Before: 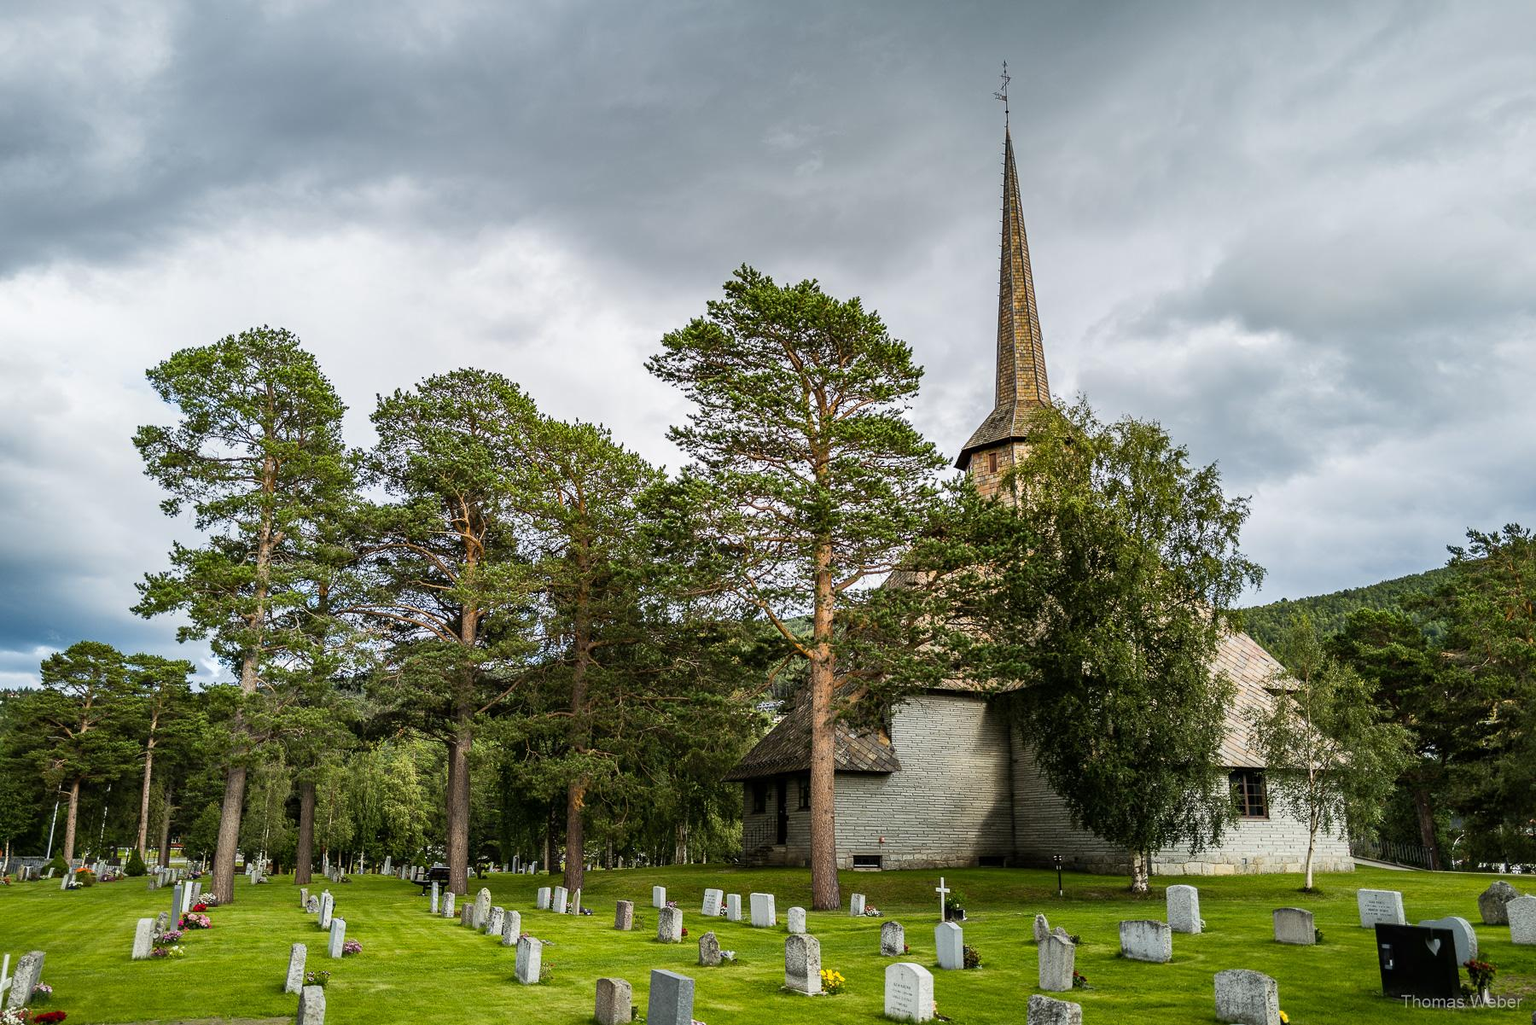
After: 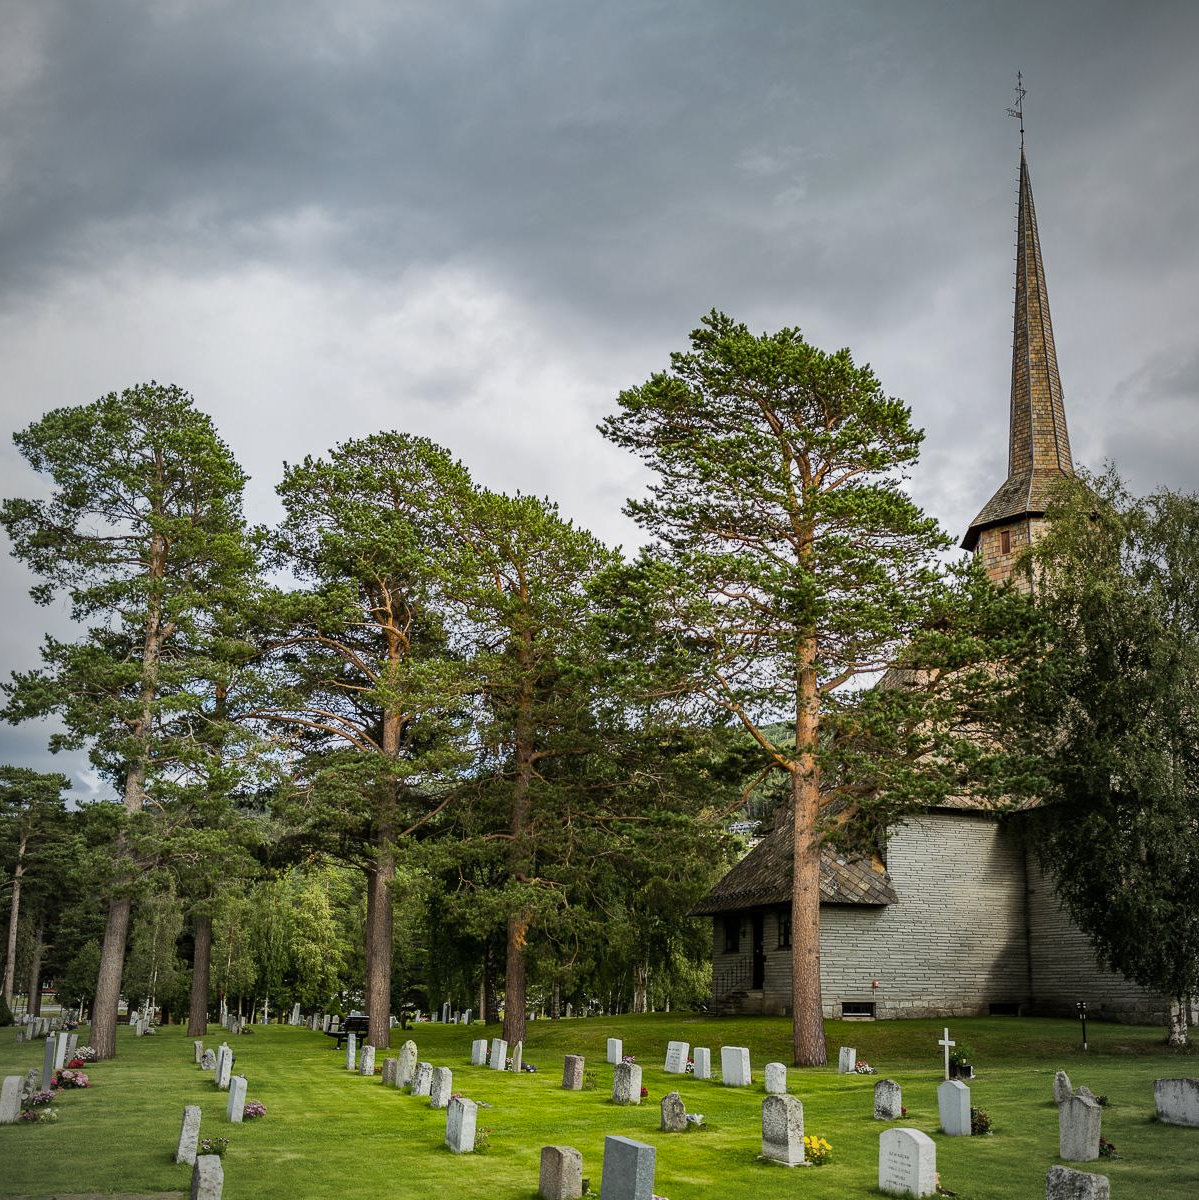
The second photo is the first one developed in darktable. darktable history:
shadows and highlights: shadows 25, white point adjustment -3, highlights -30
crop and rotate: left 8.786%, right 24.548%
vignetting: fall-off start 97%, fall-off radius 100%, width/height ratio 0.609, unbound false
